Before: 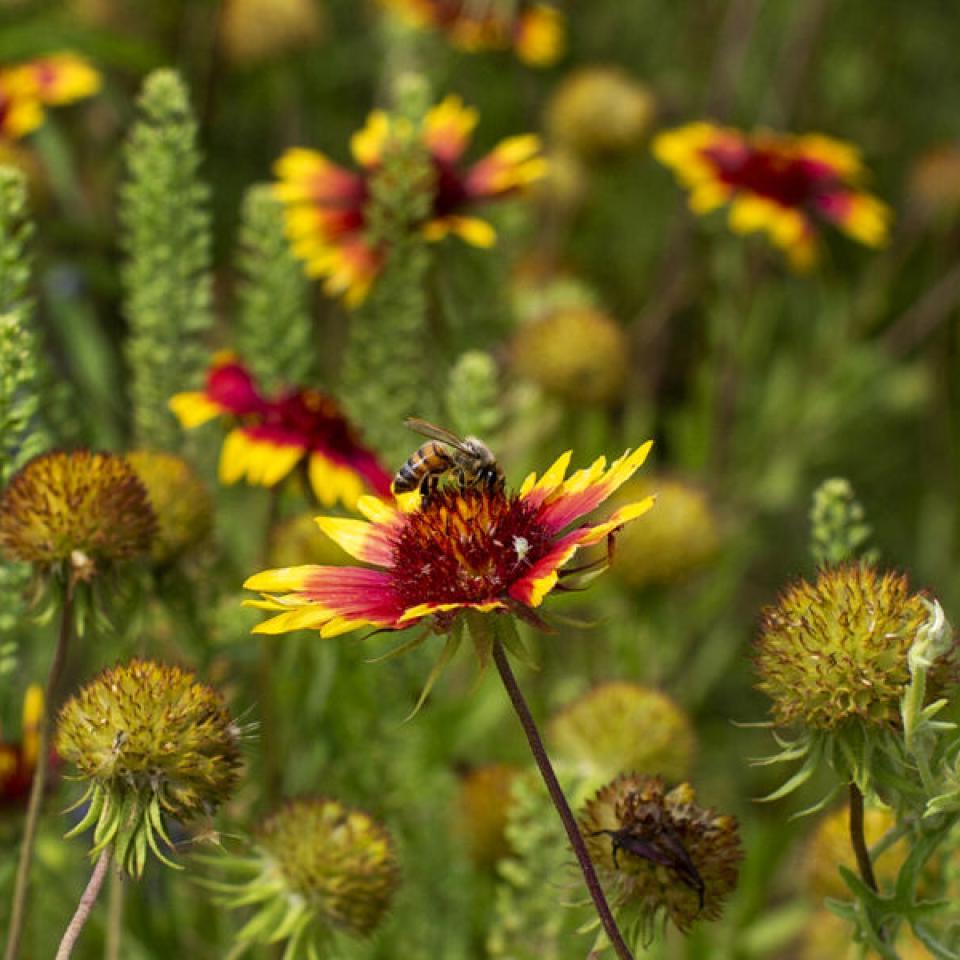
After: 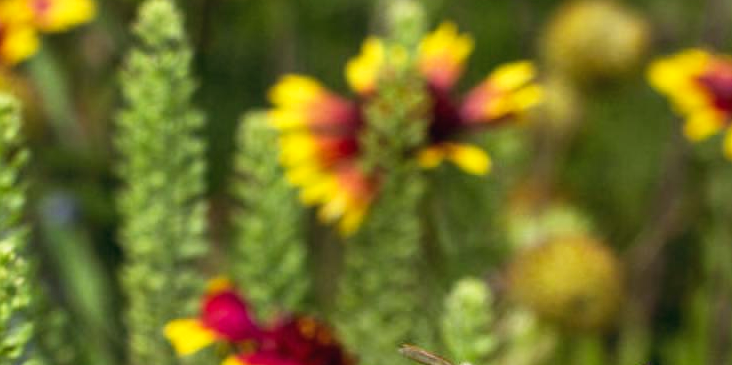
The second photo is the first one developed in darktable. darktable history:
white balance: red 0.948, green 1.02, blue 1.176
base curve: curves: ch0 [(0, 0) (0.688, 0.865) (1, 1)], preserve colors none
crop: left 0.579%, top 7.627%, right 23.167%, bottom 54.275%
color balance: lift [1, 0.998, 1.001, 1.002], gamma [1, 1.02, 1, 0.98], gain [1, 1.02, 1.003, 0.98]
